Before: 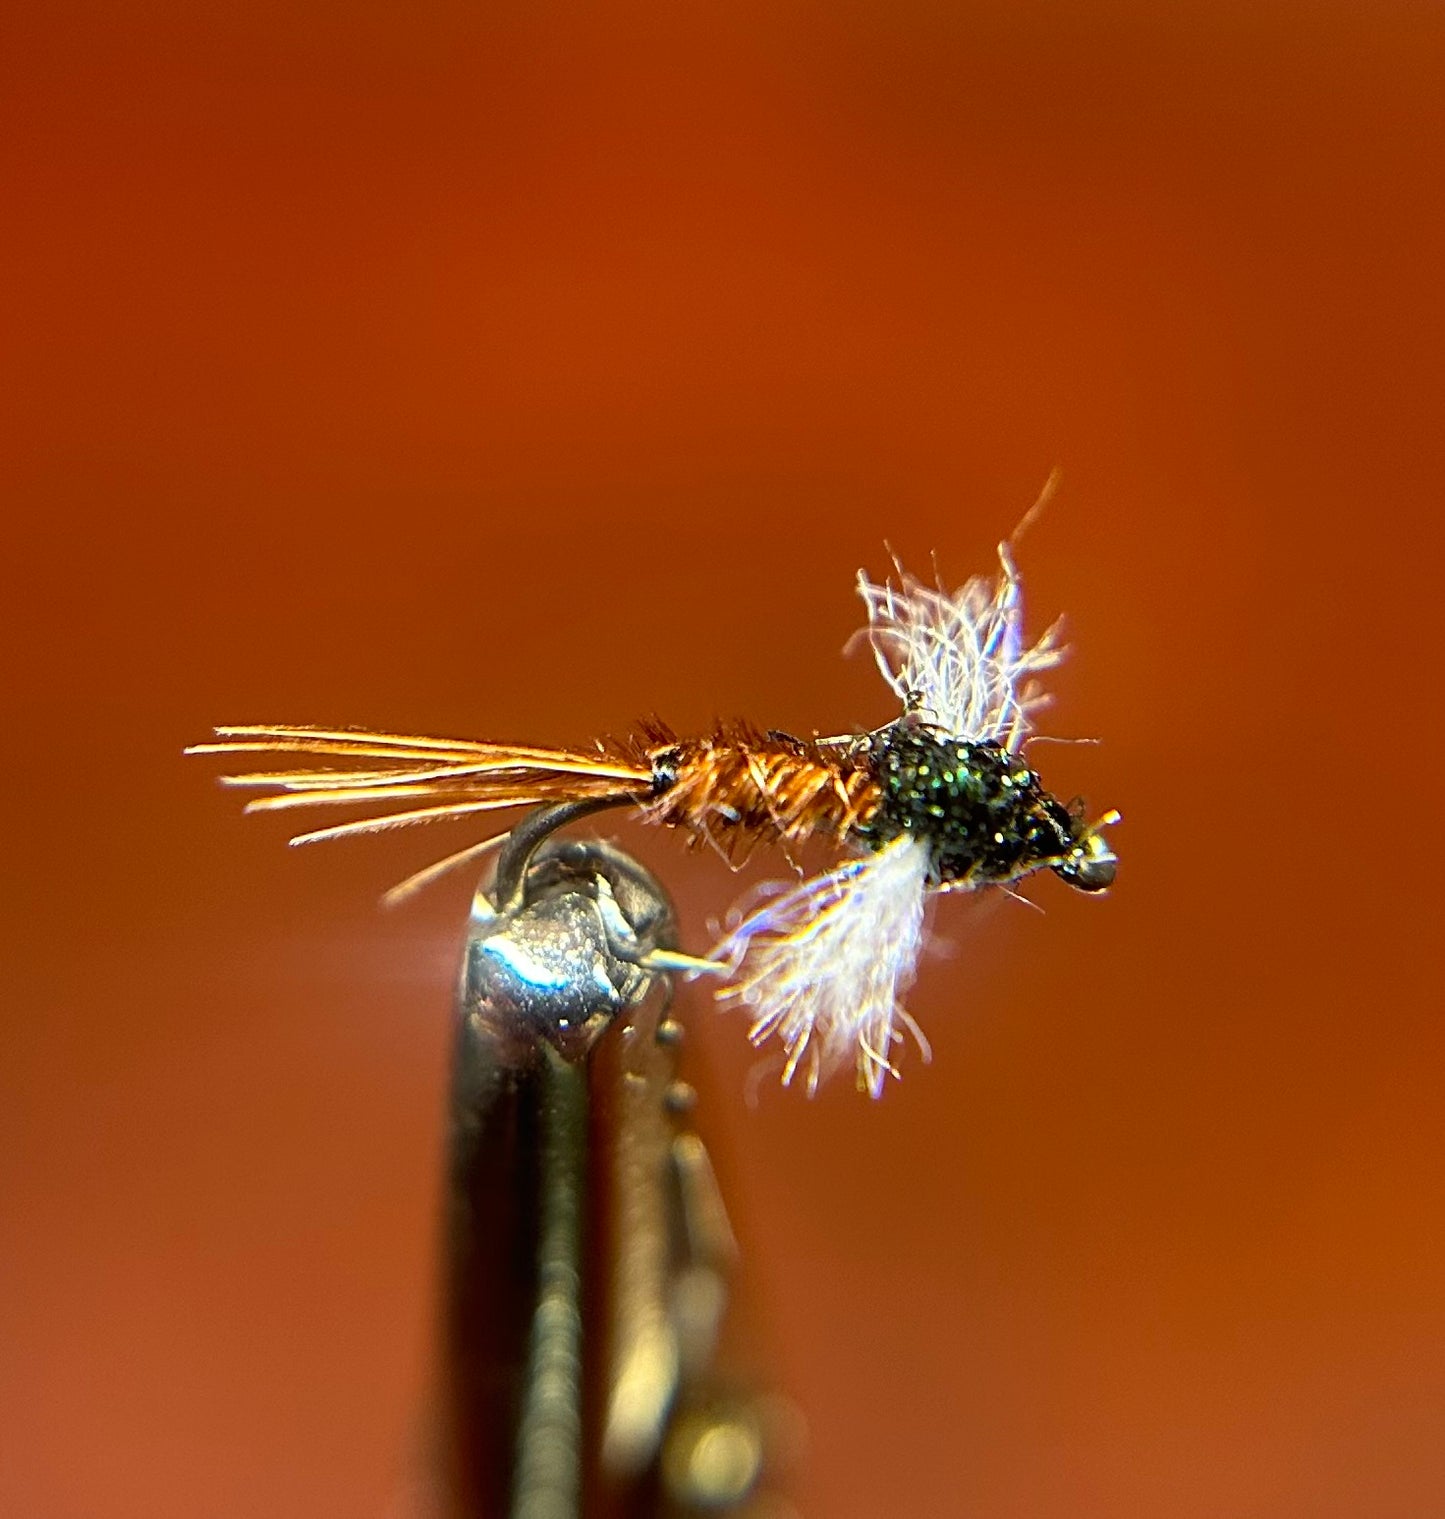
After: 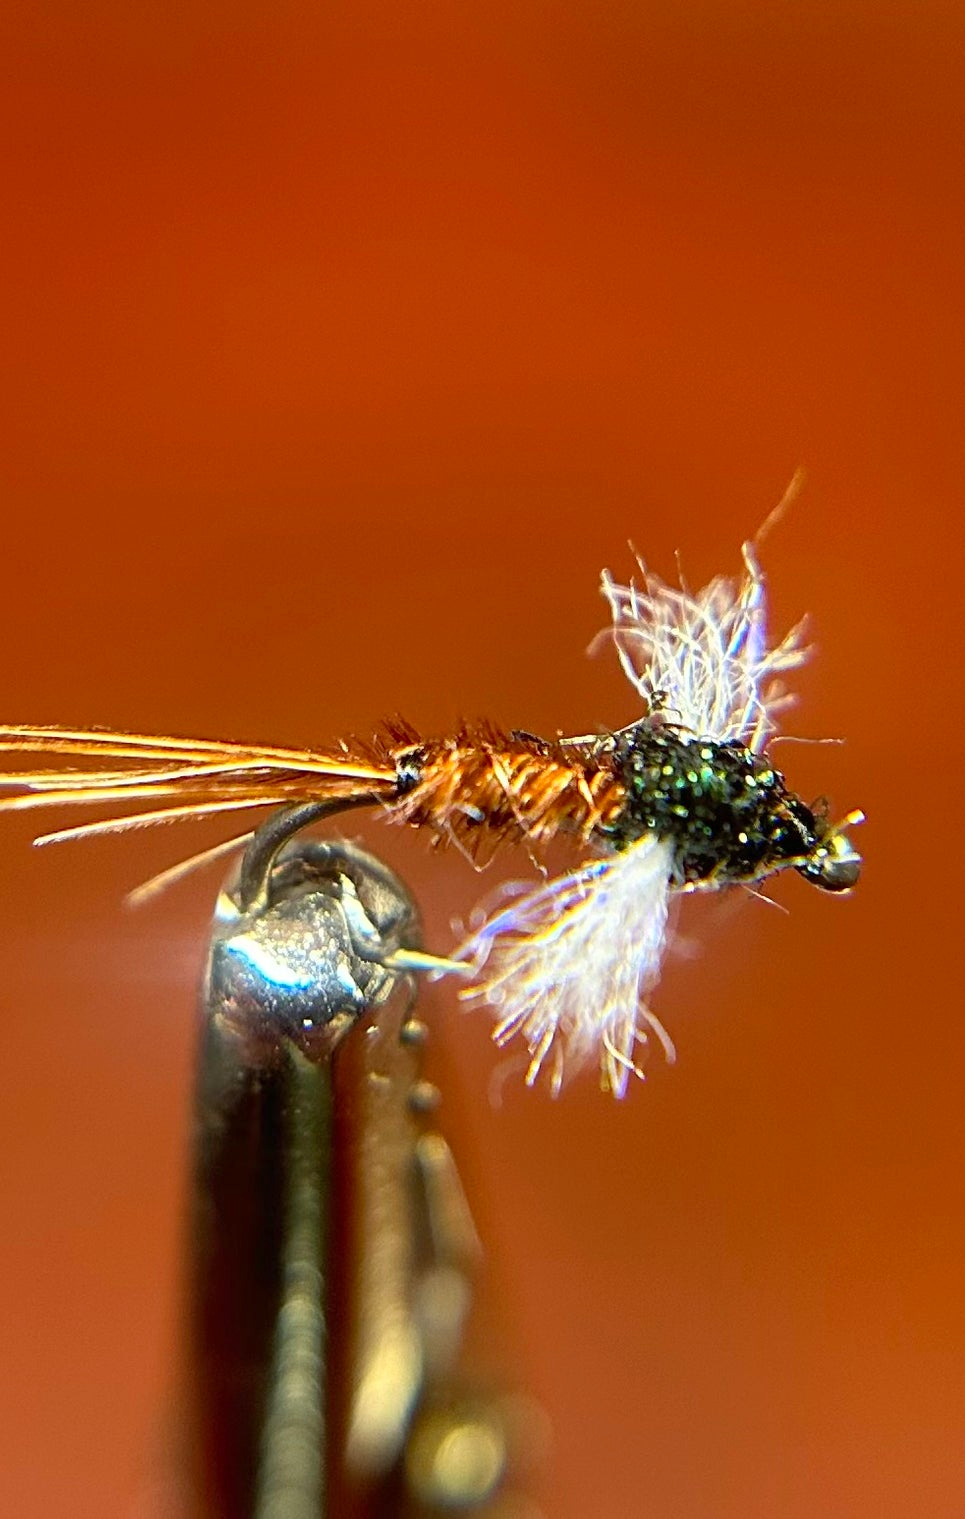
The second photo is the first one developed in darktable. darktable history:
crop and rotate: left 17.732%, right 15.423%
levels: levels [0, 0.478, 1]
